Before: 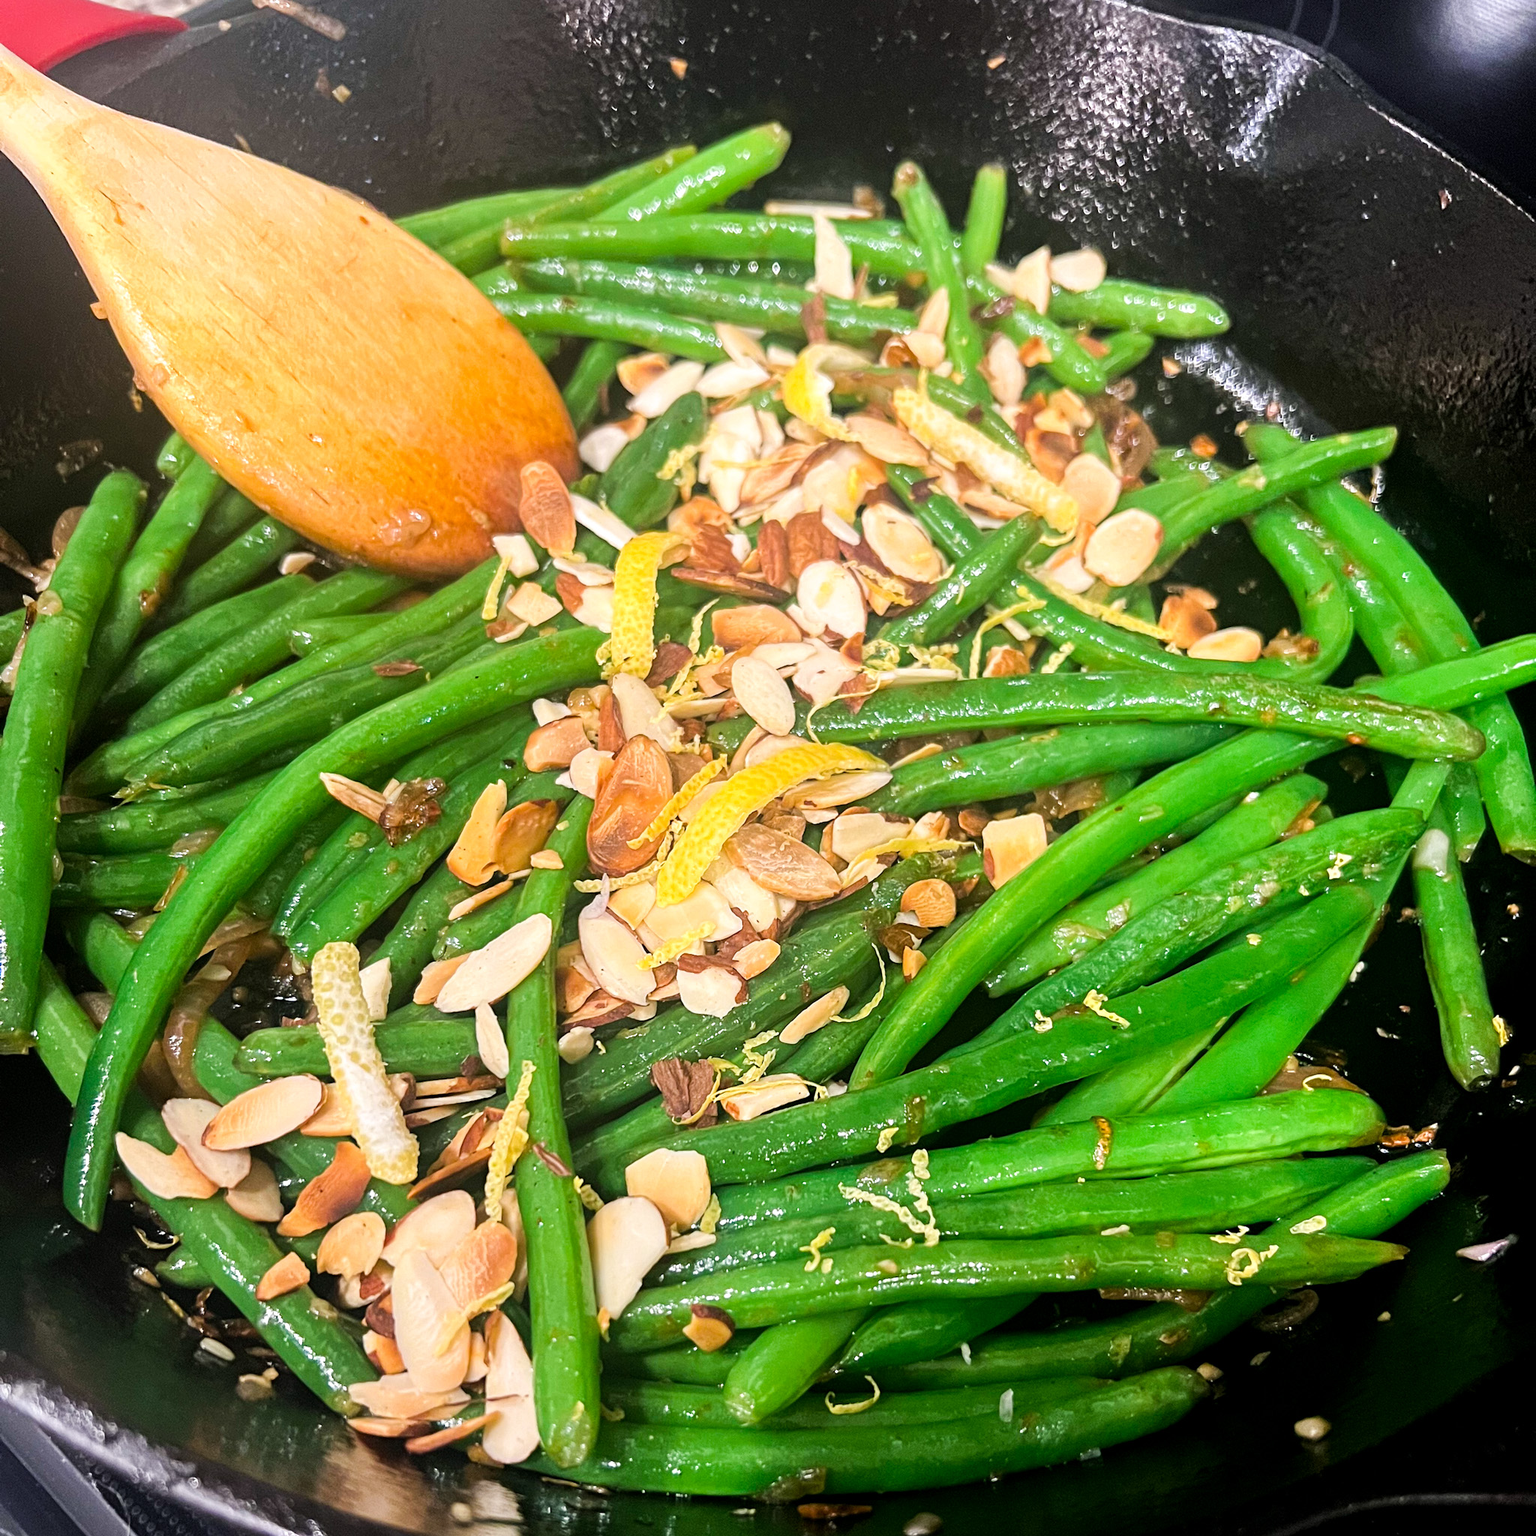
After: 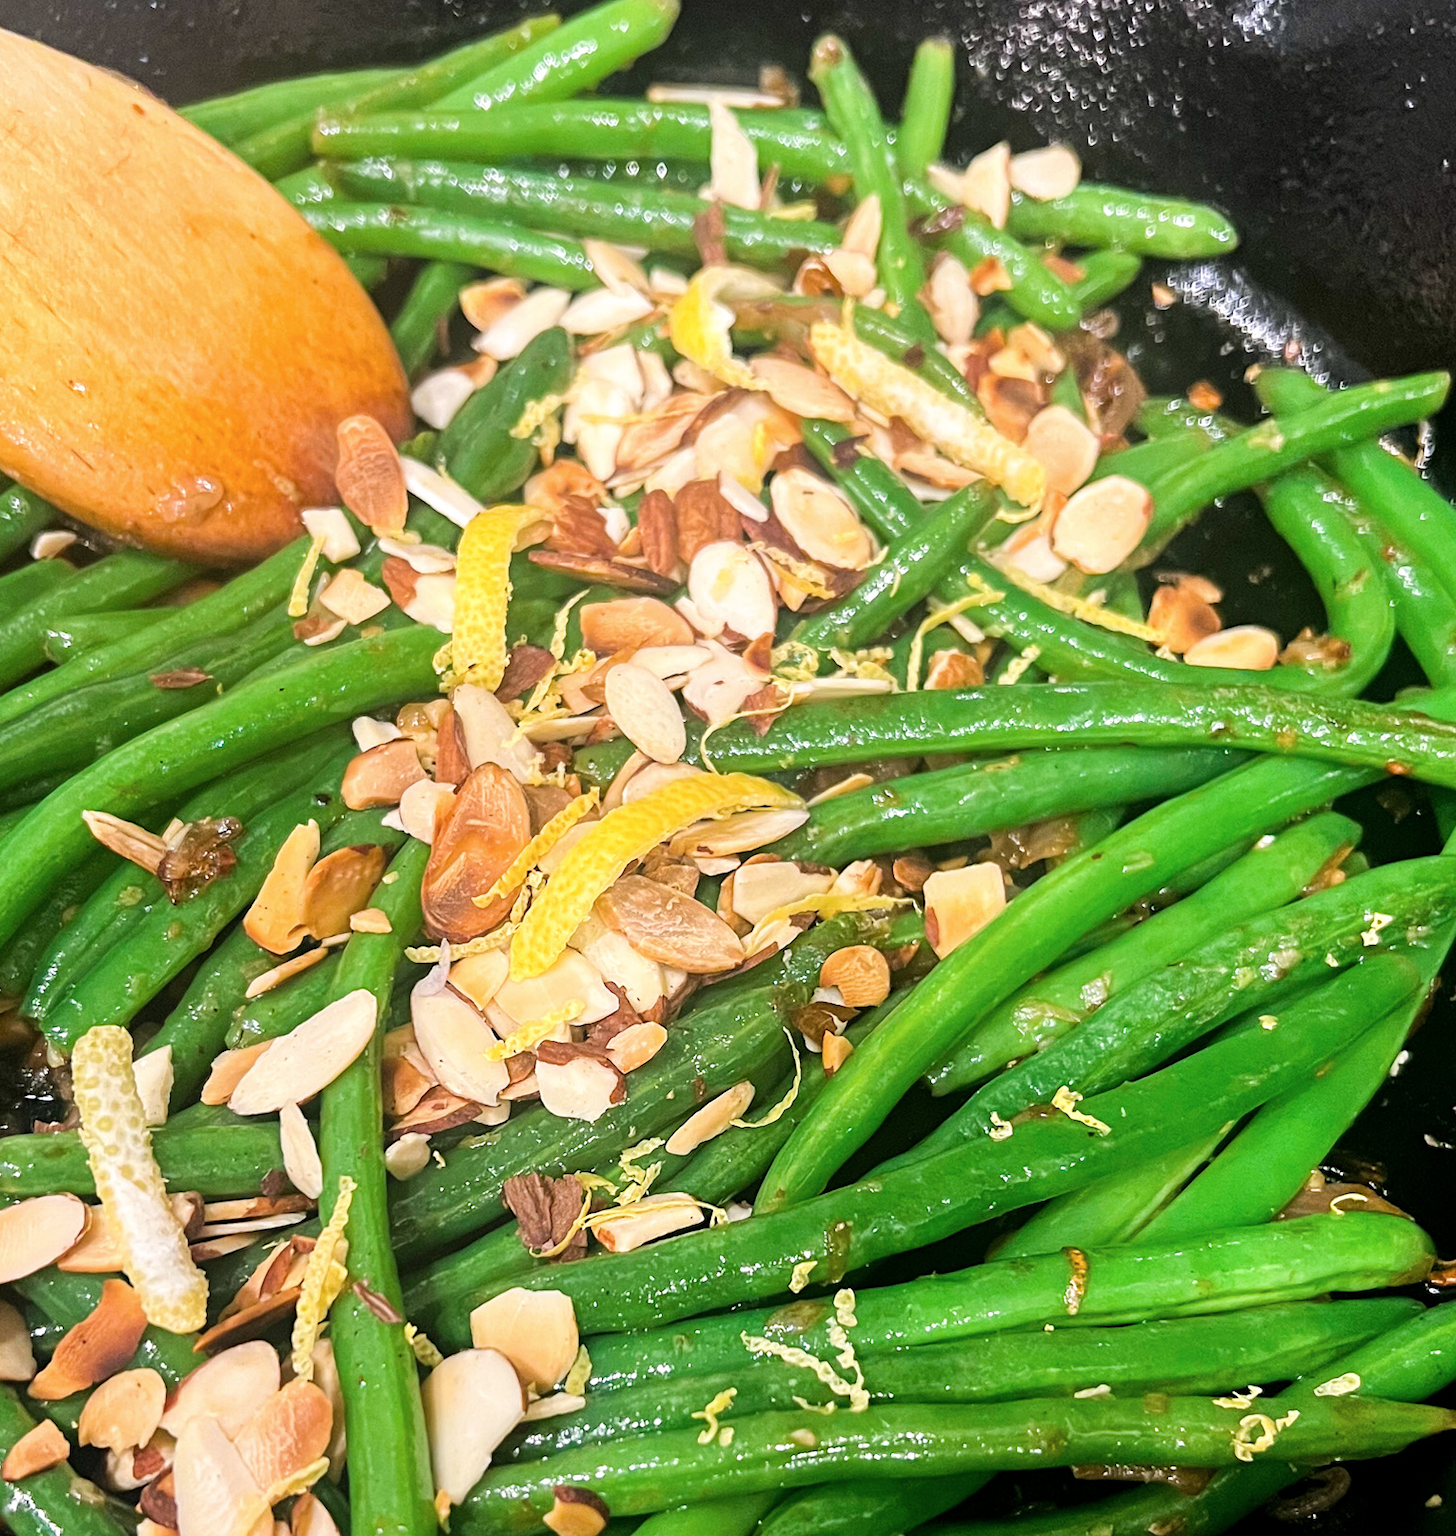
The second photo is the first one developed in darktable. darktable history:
crop: left 16.632%, top 8.784%, right 8.701%, bottom 12.446%
contrast brightness saturation: saturation -0.066
